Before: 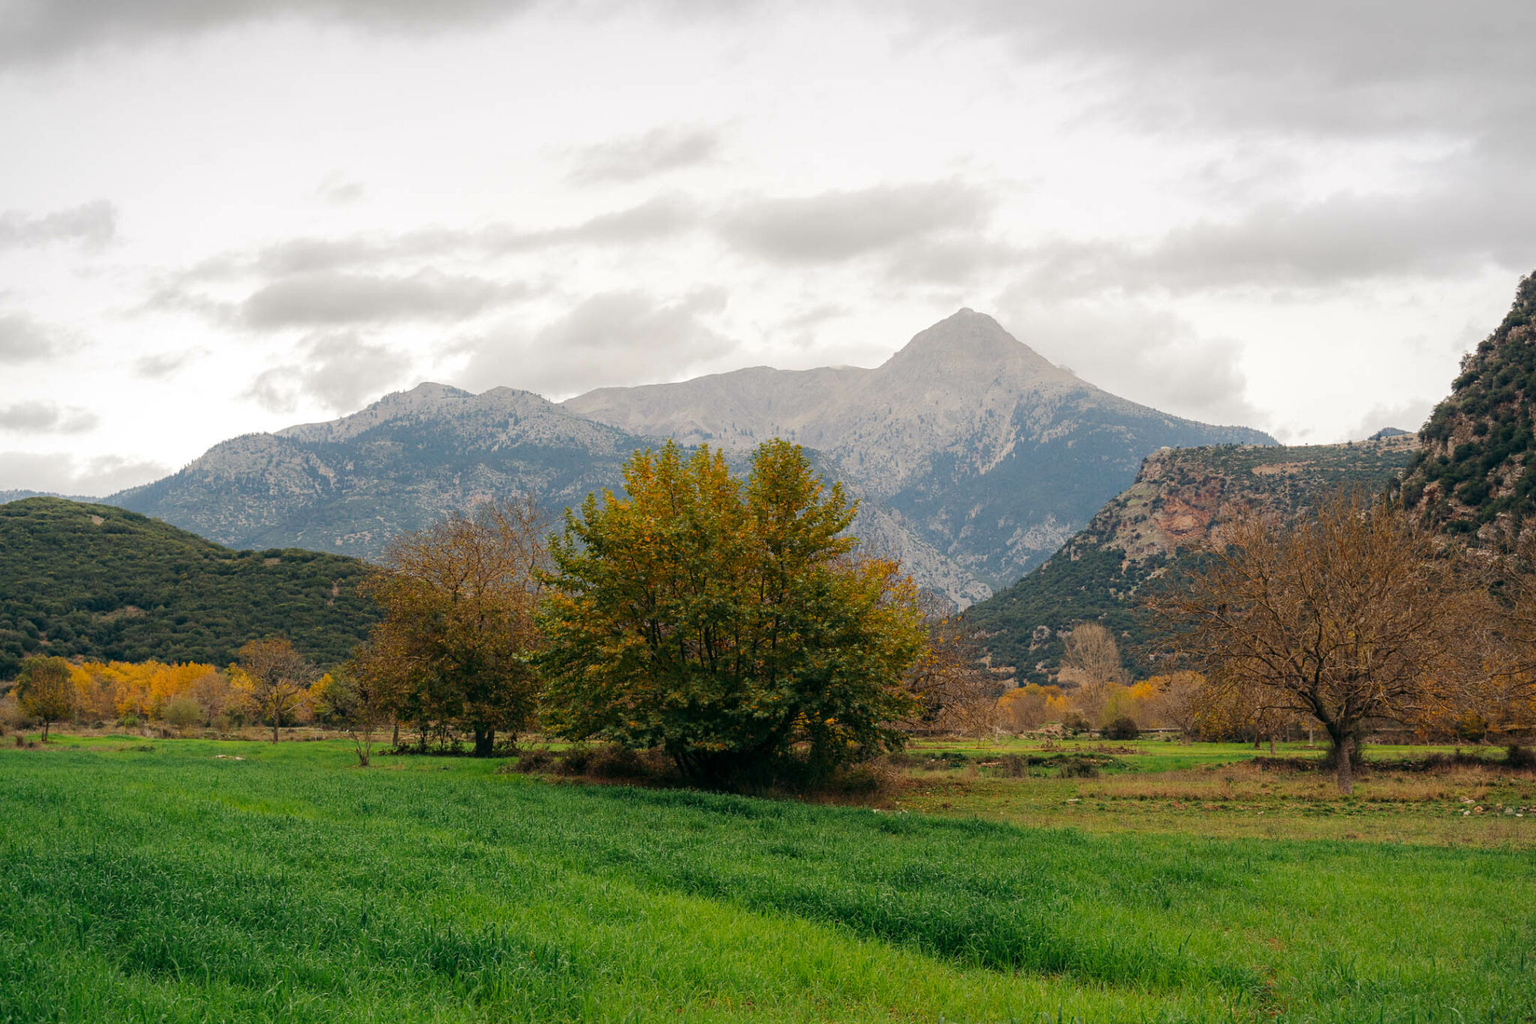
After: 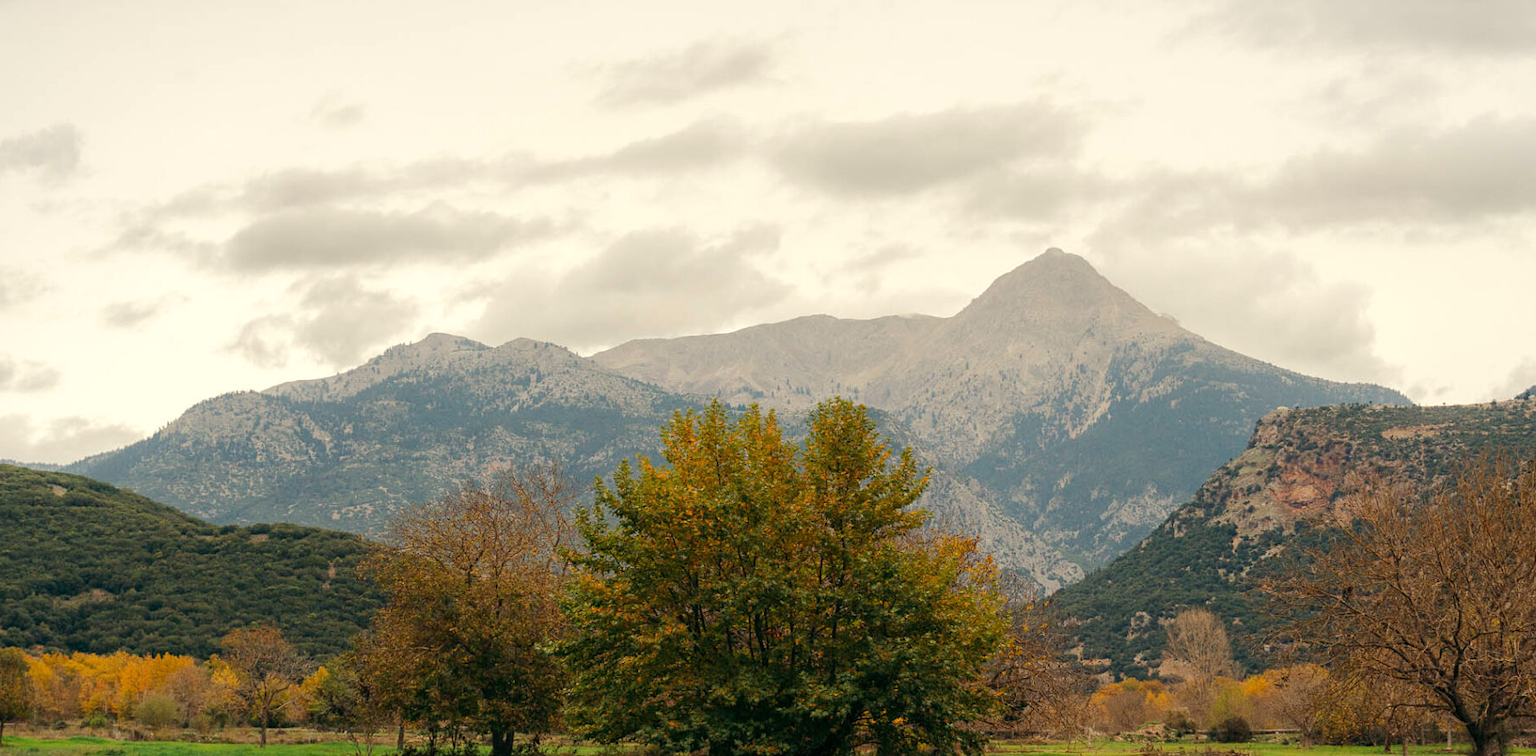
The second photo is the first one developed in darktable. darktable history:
crop: left 3.015%, top 8.969%, right 9.647%, bottom 26.457%
tone equalizer: on, module defaults
white balance: red 1.029, blue 0.92
